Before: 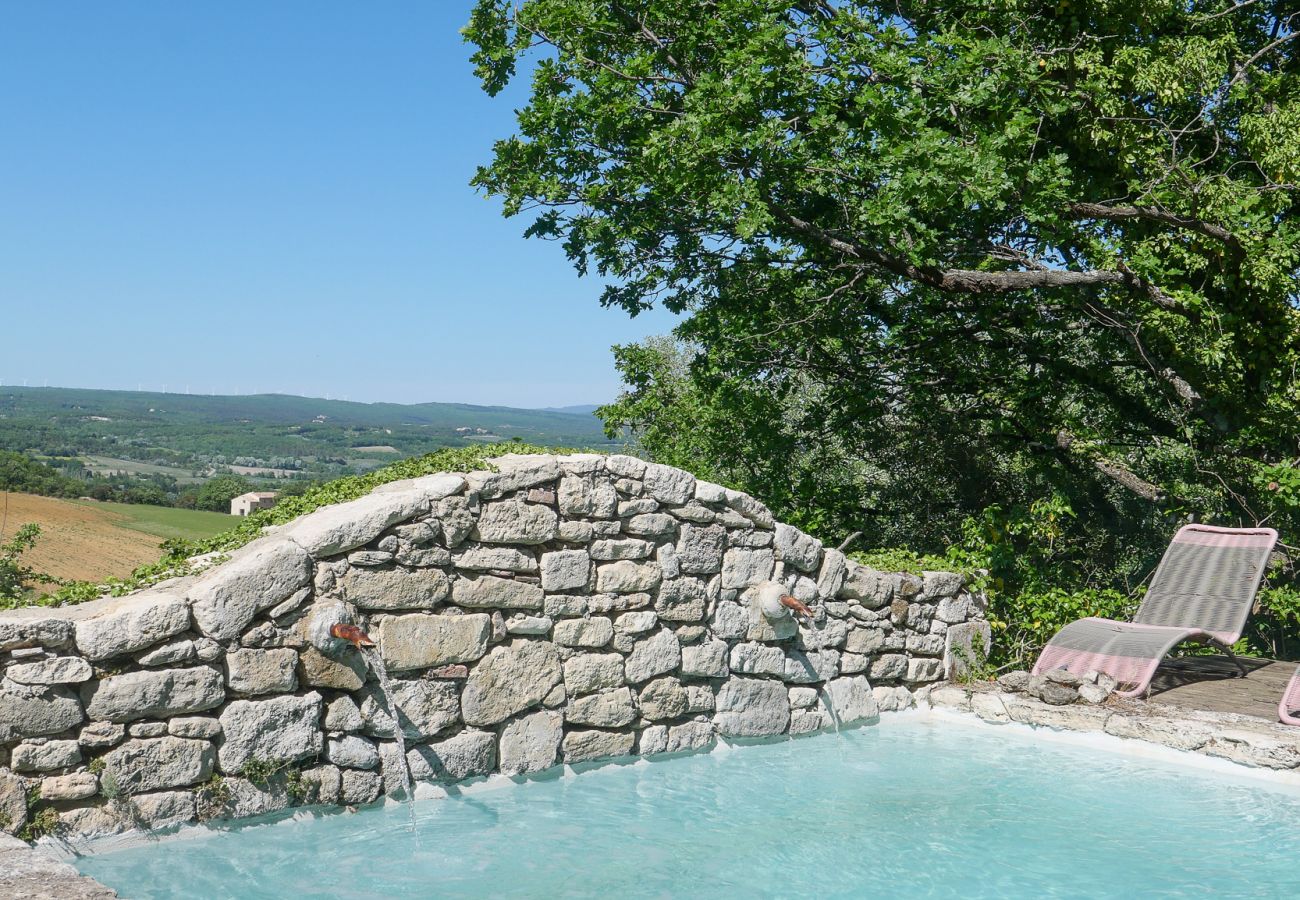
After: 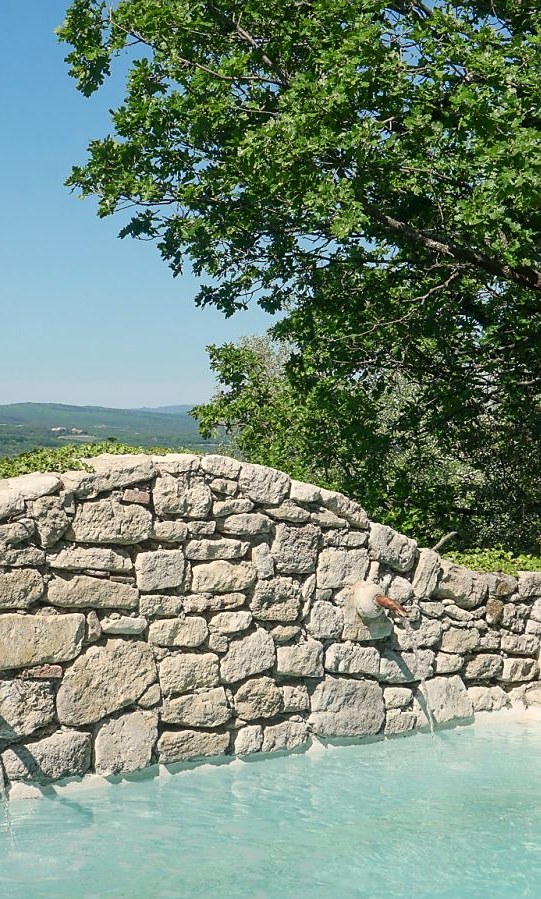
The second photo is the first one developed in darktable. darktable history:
white balance: red 1.045, blue 0.932
sharpen: radius 1.559, amount 0.373, threshold 1.271
crop: left 31.229%, right 27.105%
